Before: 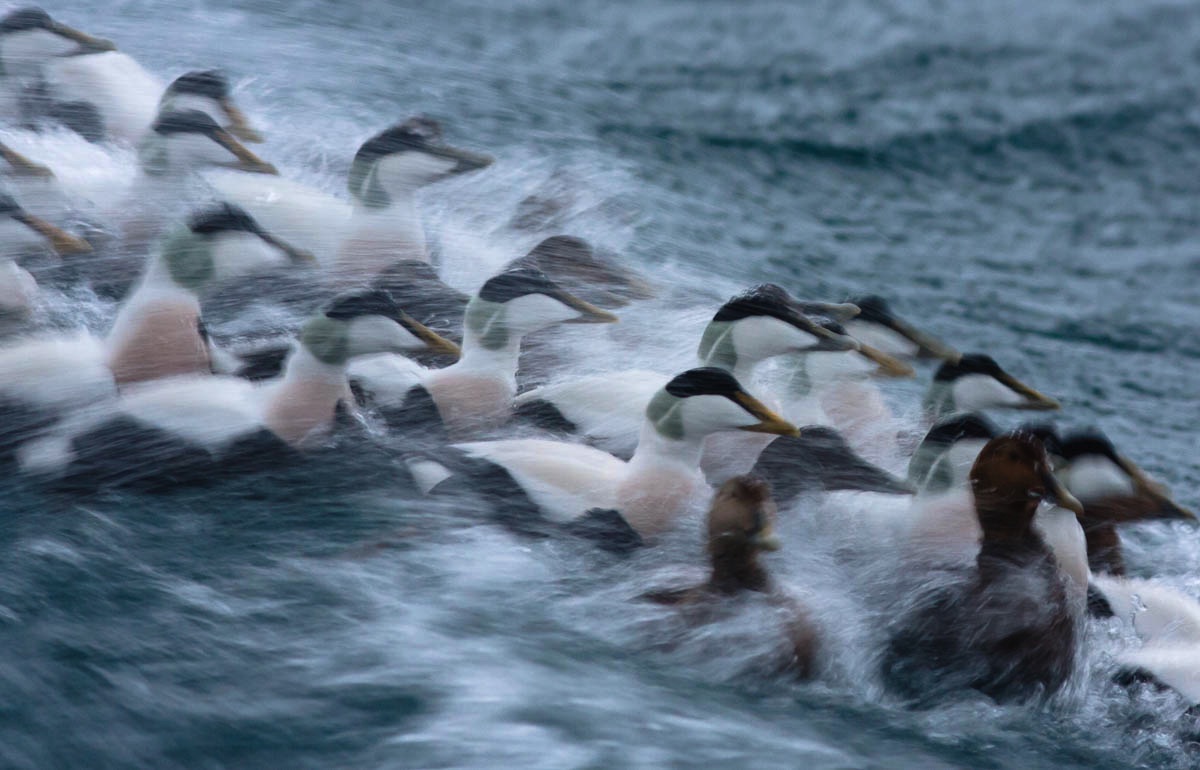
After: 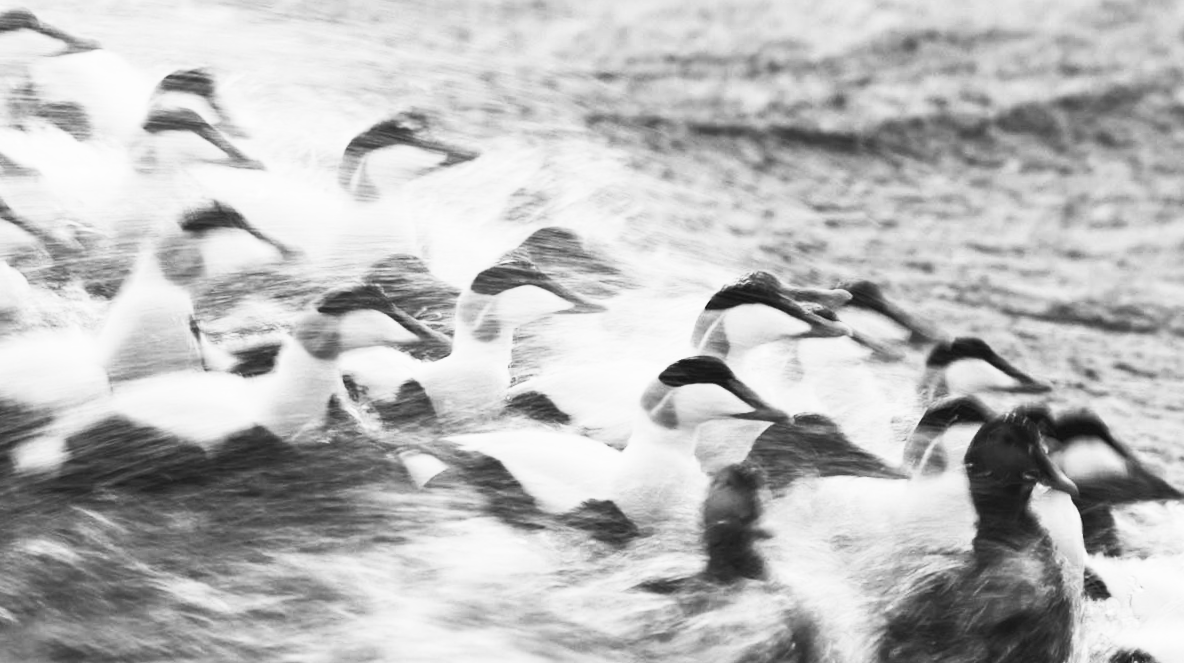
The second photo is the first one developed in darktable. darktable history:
contrast brightness saturation: contrast 0.57, brightness 0.57, saturation -0.34
rotate and perspective: rotation -1°, crop left 0.011, crop right 0.989, crop top 0.025, crop bottom 0.975
crop and rotate: top 0%, bottom 11.49%
monochrome: on, module defaults
